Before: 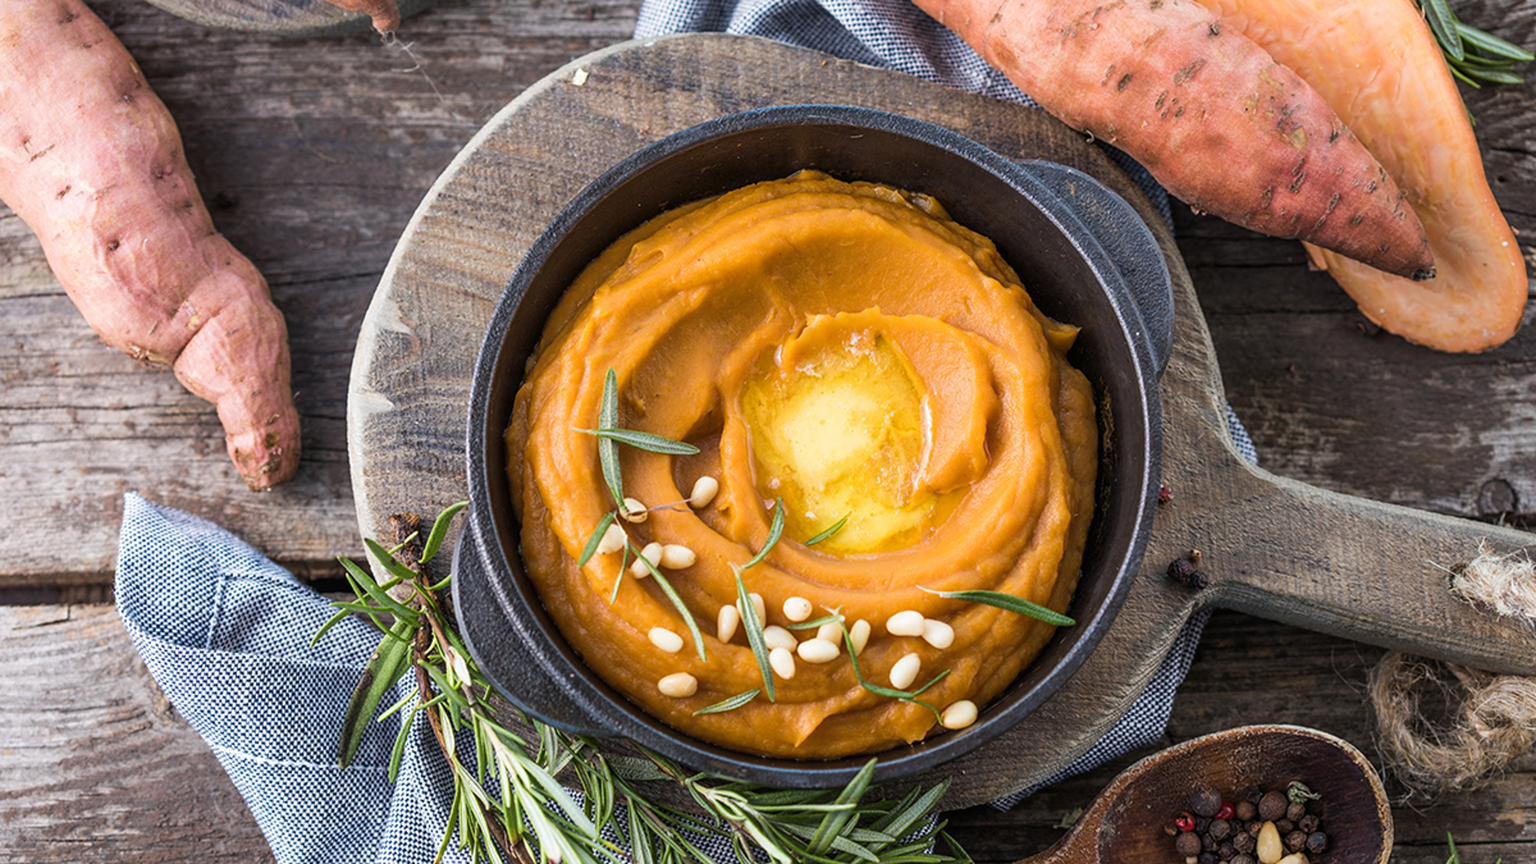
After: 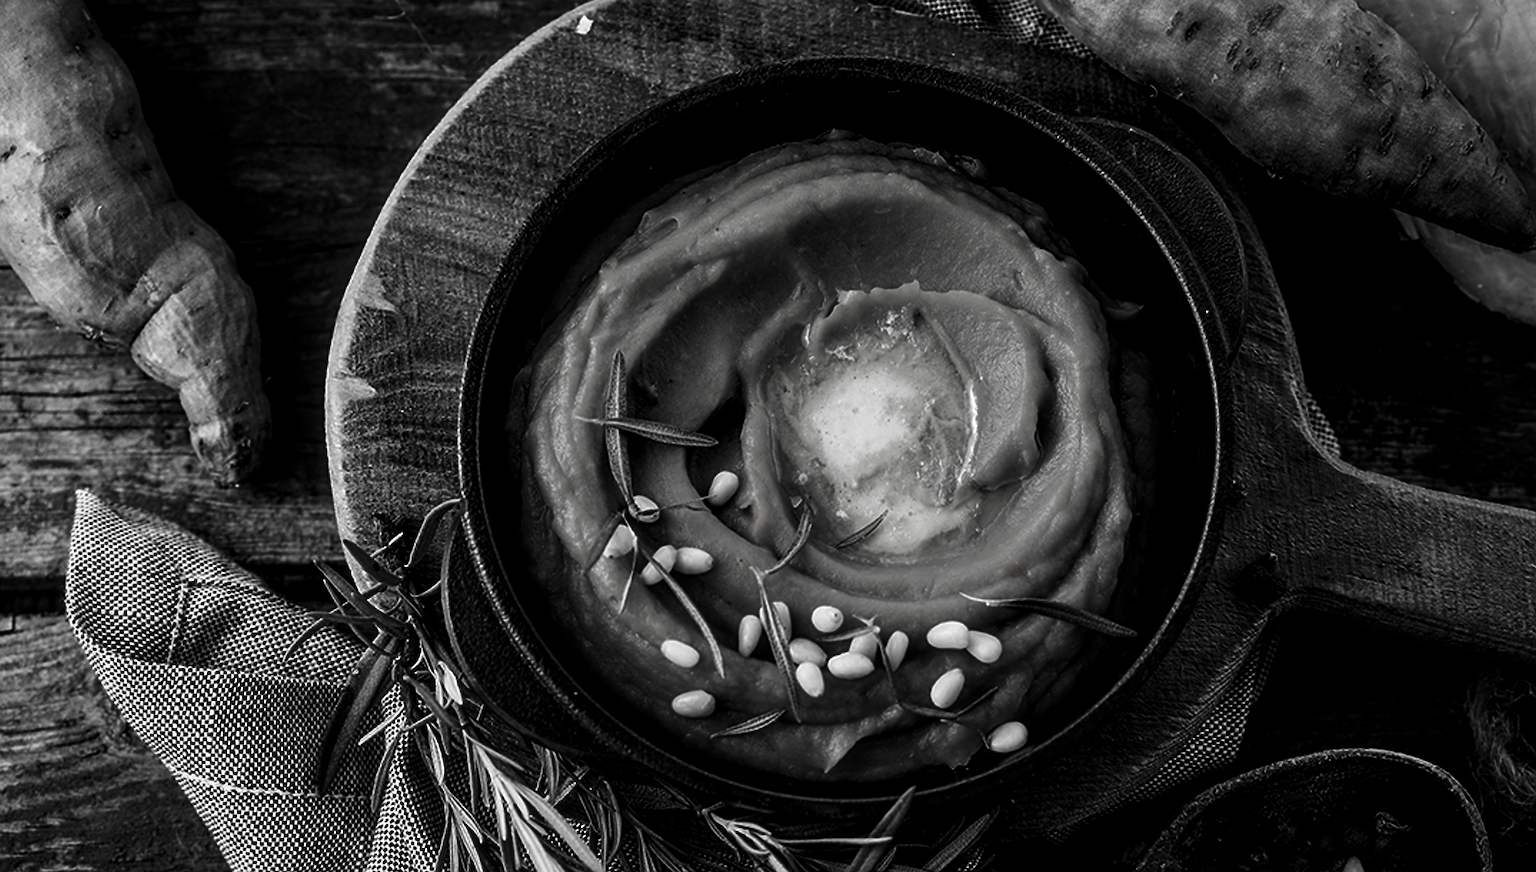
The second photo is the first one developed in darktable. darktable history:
crop: left 3.701%, top 6.361%, right 6.718%, bottom 3.196%
local contrast: on, module defaults
vignetting: fall-off radius 61.07%
contrast brightness saturation: contrast 0.025, brightness -0.994, saturation -0.992
sharpen: on, module defaults
